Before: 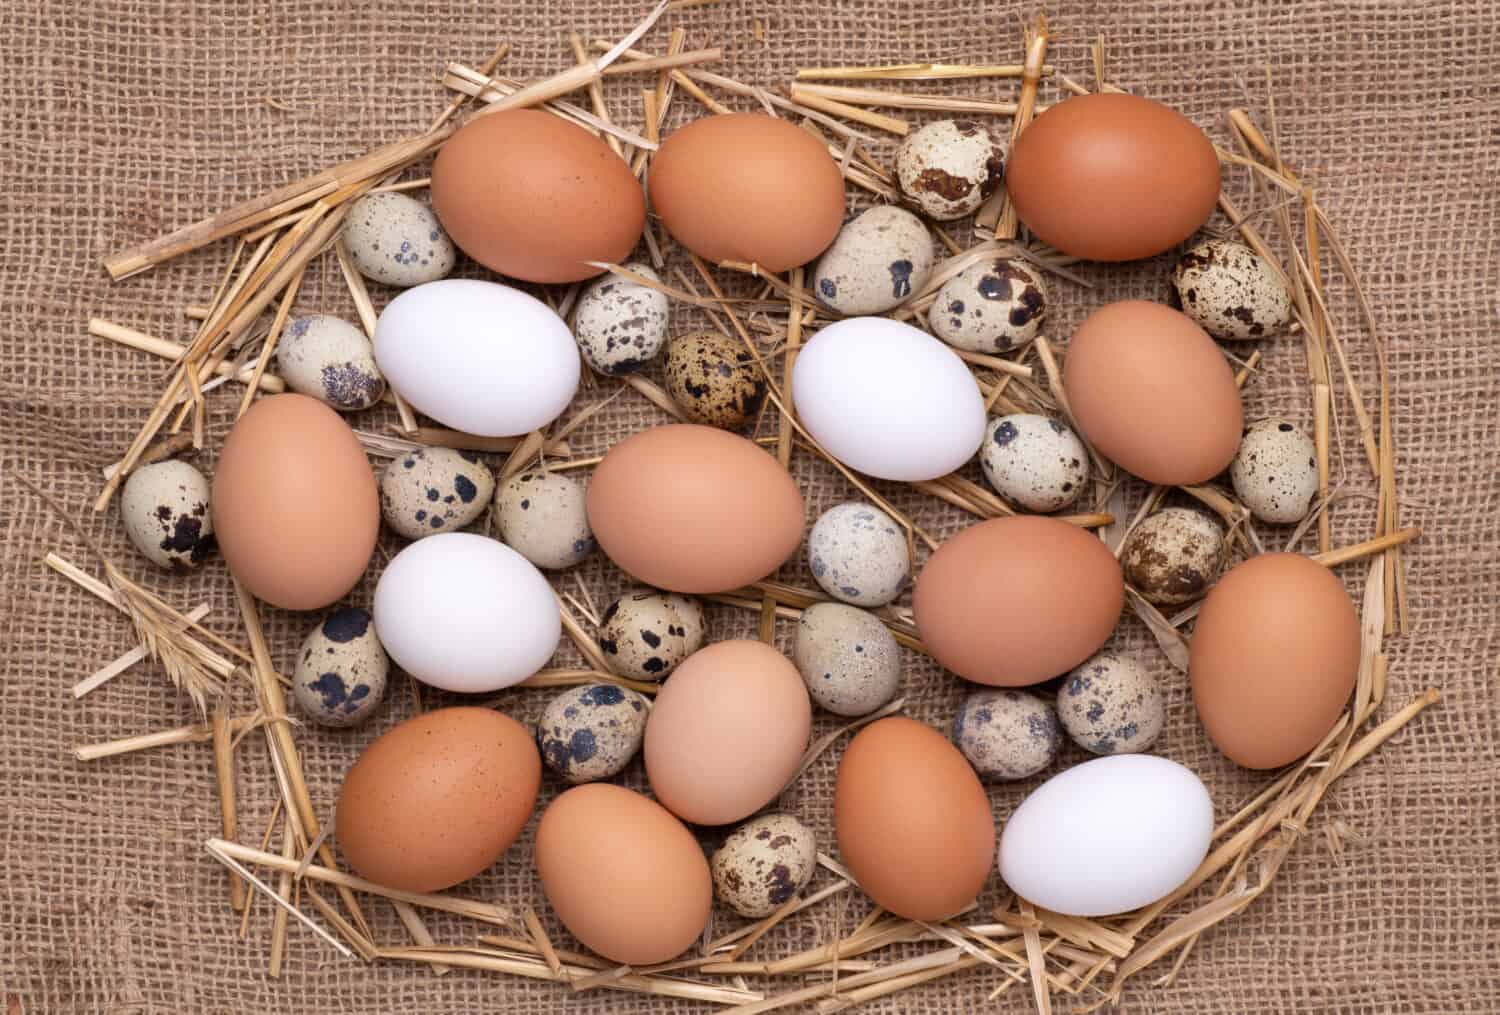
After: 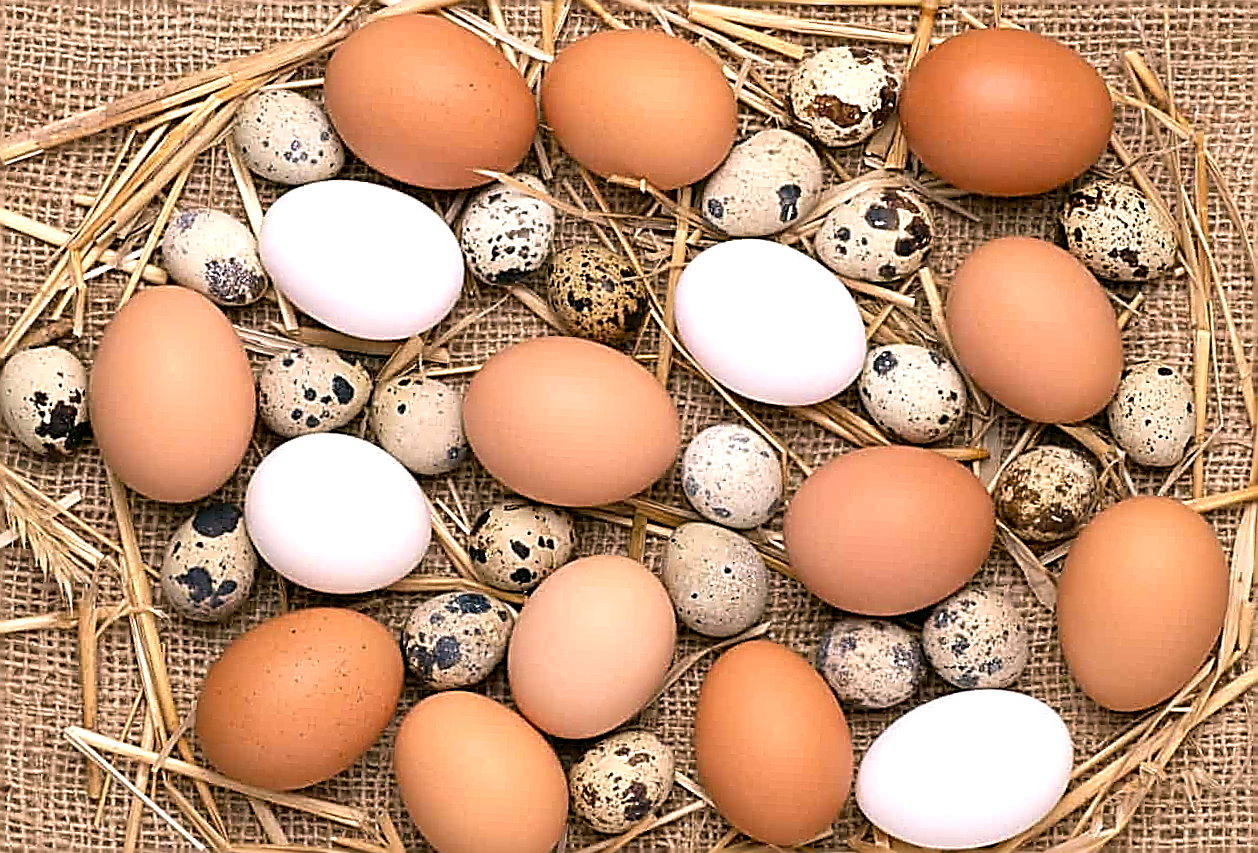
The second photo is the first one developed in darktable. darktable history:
exposure: black level correction 0.001, exposure 0.499 EV, compensate highlight preservation false
color correction: highlights a* 4.18, highlights b* 4.94, shadows a* -7.16, shadows b* 4.61
sharpen: amount 1.983
crop and rotate: angle -2.98°, left 5.144%, top 5.178%, right 4.643%, bottom 4.426%
